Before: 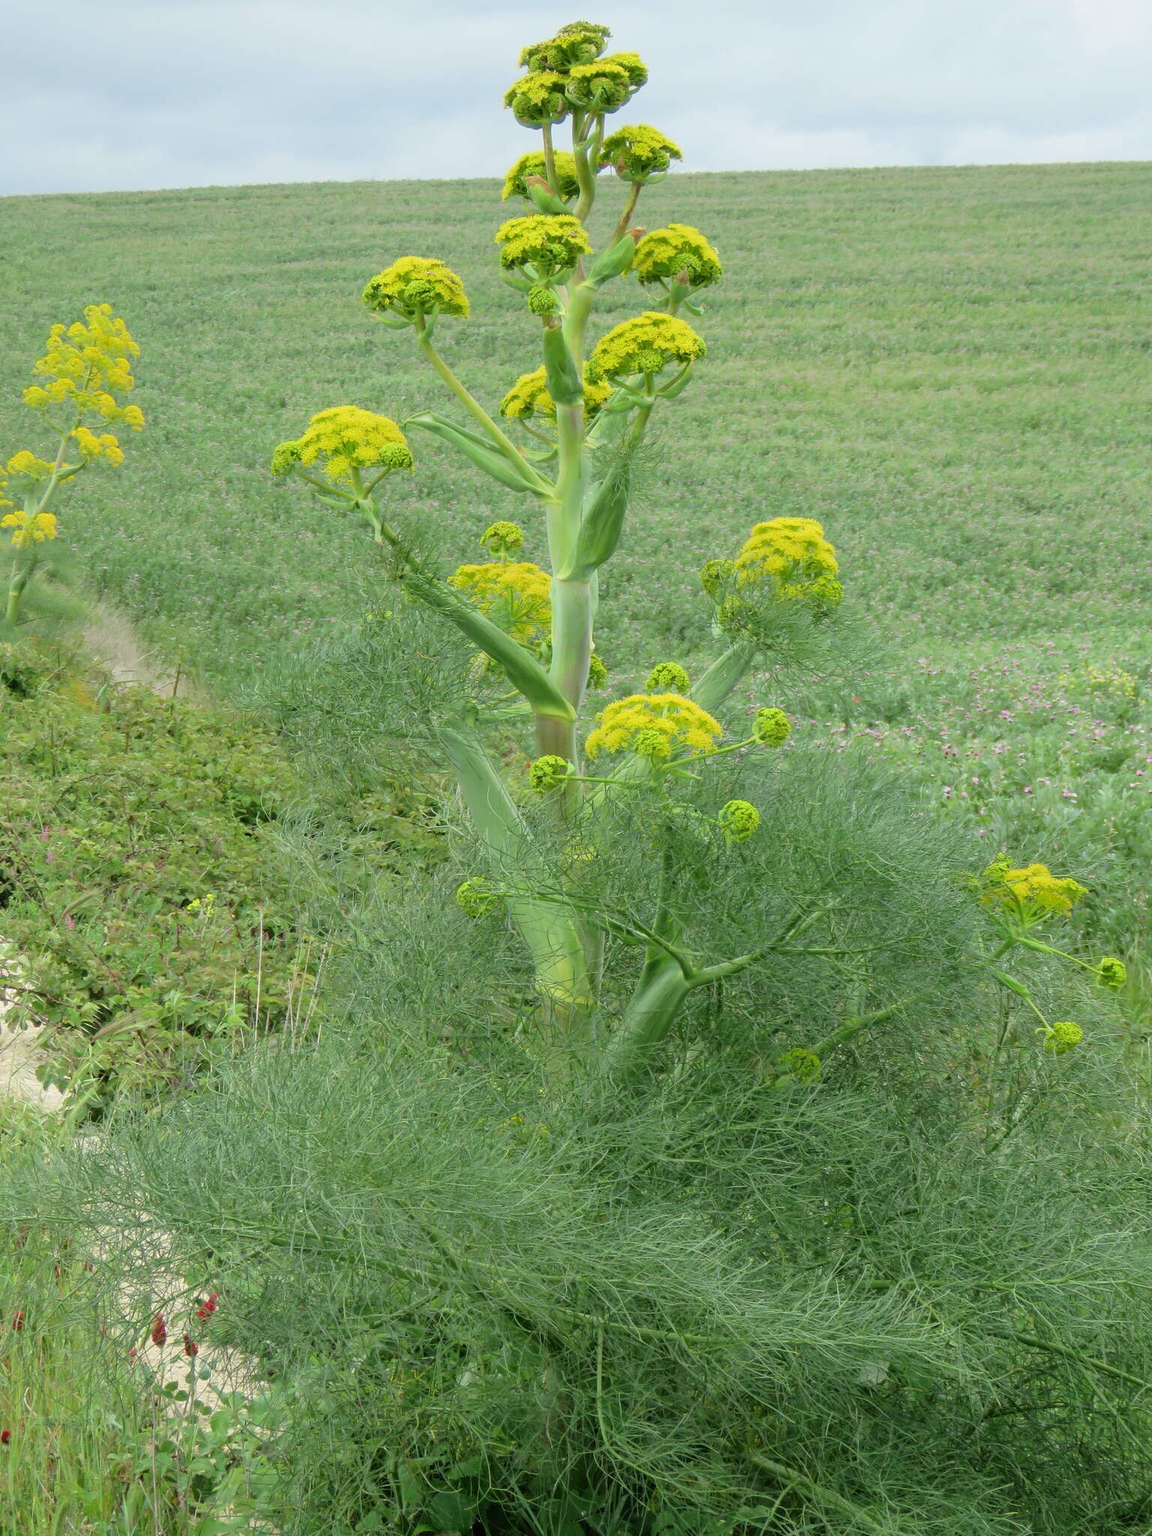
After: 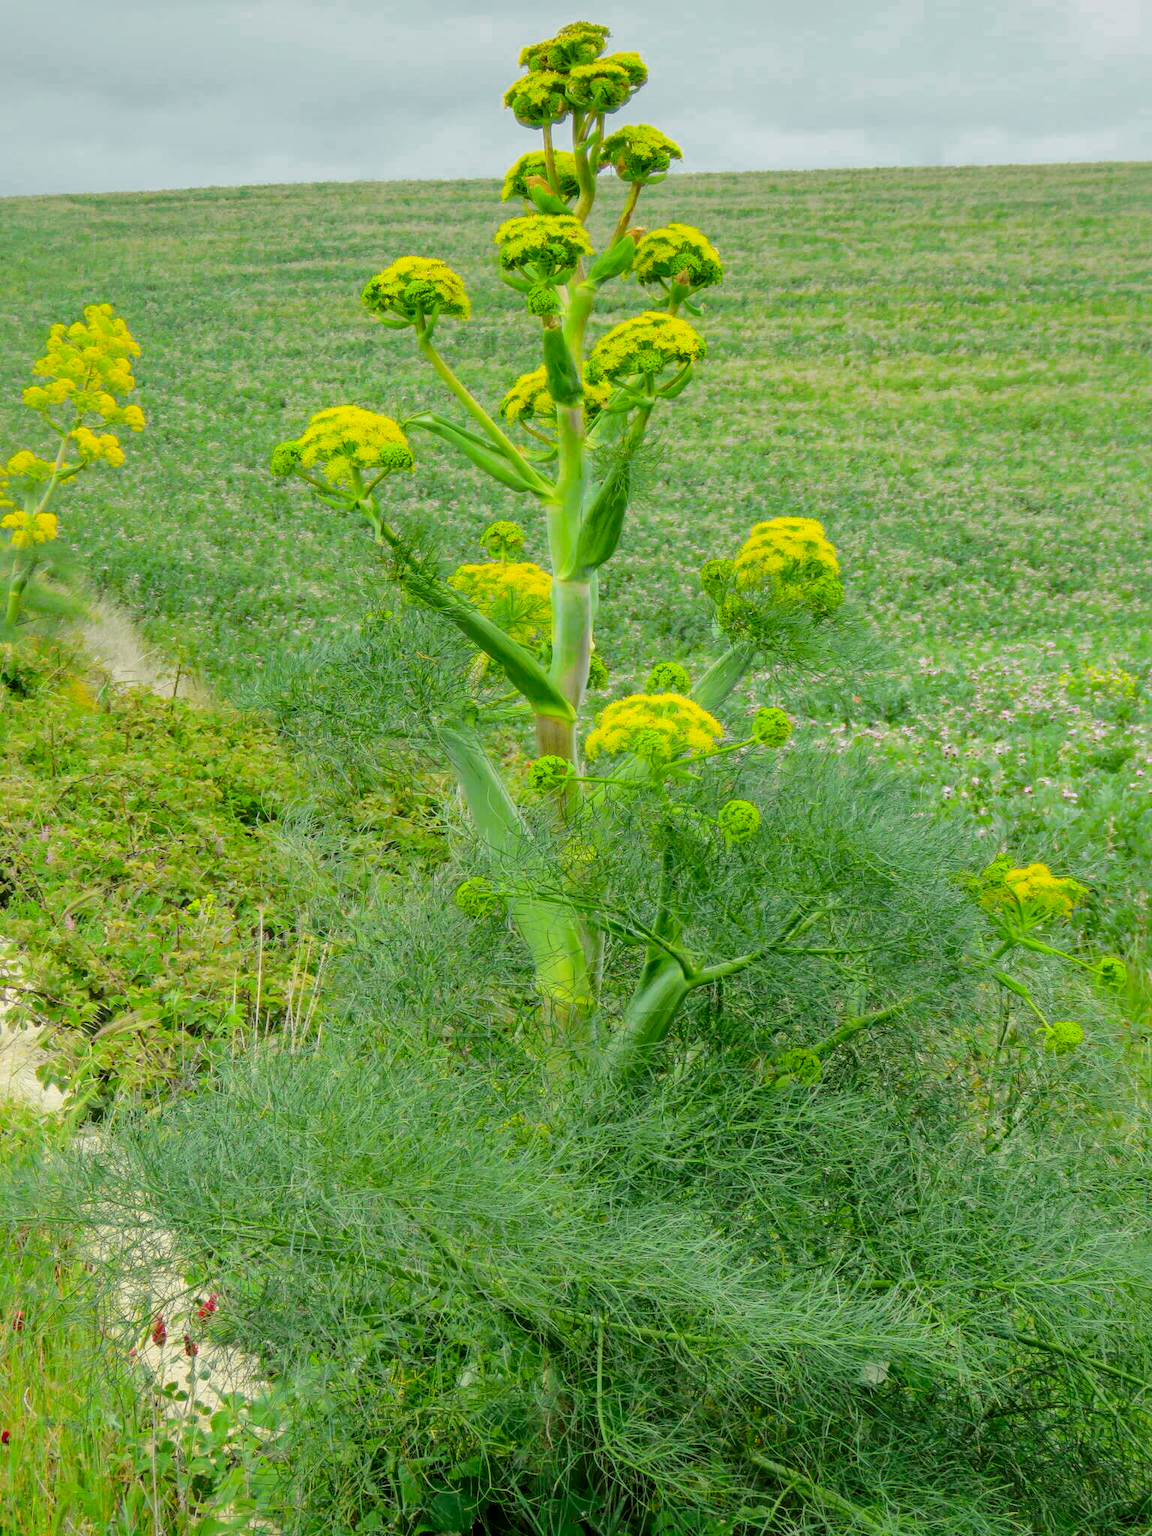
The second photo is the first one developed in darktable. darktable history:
color zones: curves: ch0 [(0.25, 0.5) (0.636, 0.25) (0.75, 0.5)]
tone equalizer: on, module defaults
tone curve: curves: ch0 [(0, 0) (0.11, 0.081) (0.256, 0.259) (0.398, 0.475) (0.498, 0.611) (0.65, 0.757) (0.835, 0.883) (1, 0.961)]; ch1 [(0, 0) (0.346, 0.307) (0.408, 0.369) (0.453, 0.457) (0.482, 0.479) (0.502, 0.498) (0.521, 0.51) (0.553, 0.554) (0.618, 0.65) (0.693, 0.727) (1, 1)]; ch2 [(0, 0) (0.366, 0.337) (0.434, 0.46) (0.485, 0.494) (0.5, 0.494) (0.511, 0.508) (0.537, 0.55) (0.579, 0.599) (0.621, 0.693) (1, 1)], color space Lab, independent channels, preserve colors none
shadows and highlights: on, module defaults
local contrast: on, module defaults
color balance rgb: perceptual saturation grading › global saturation -0.094%, global vibrance 0.9%, saturation formula JzAzBz (2021)
